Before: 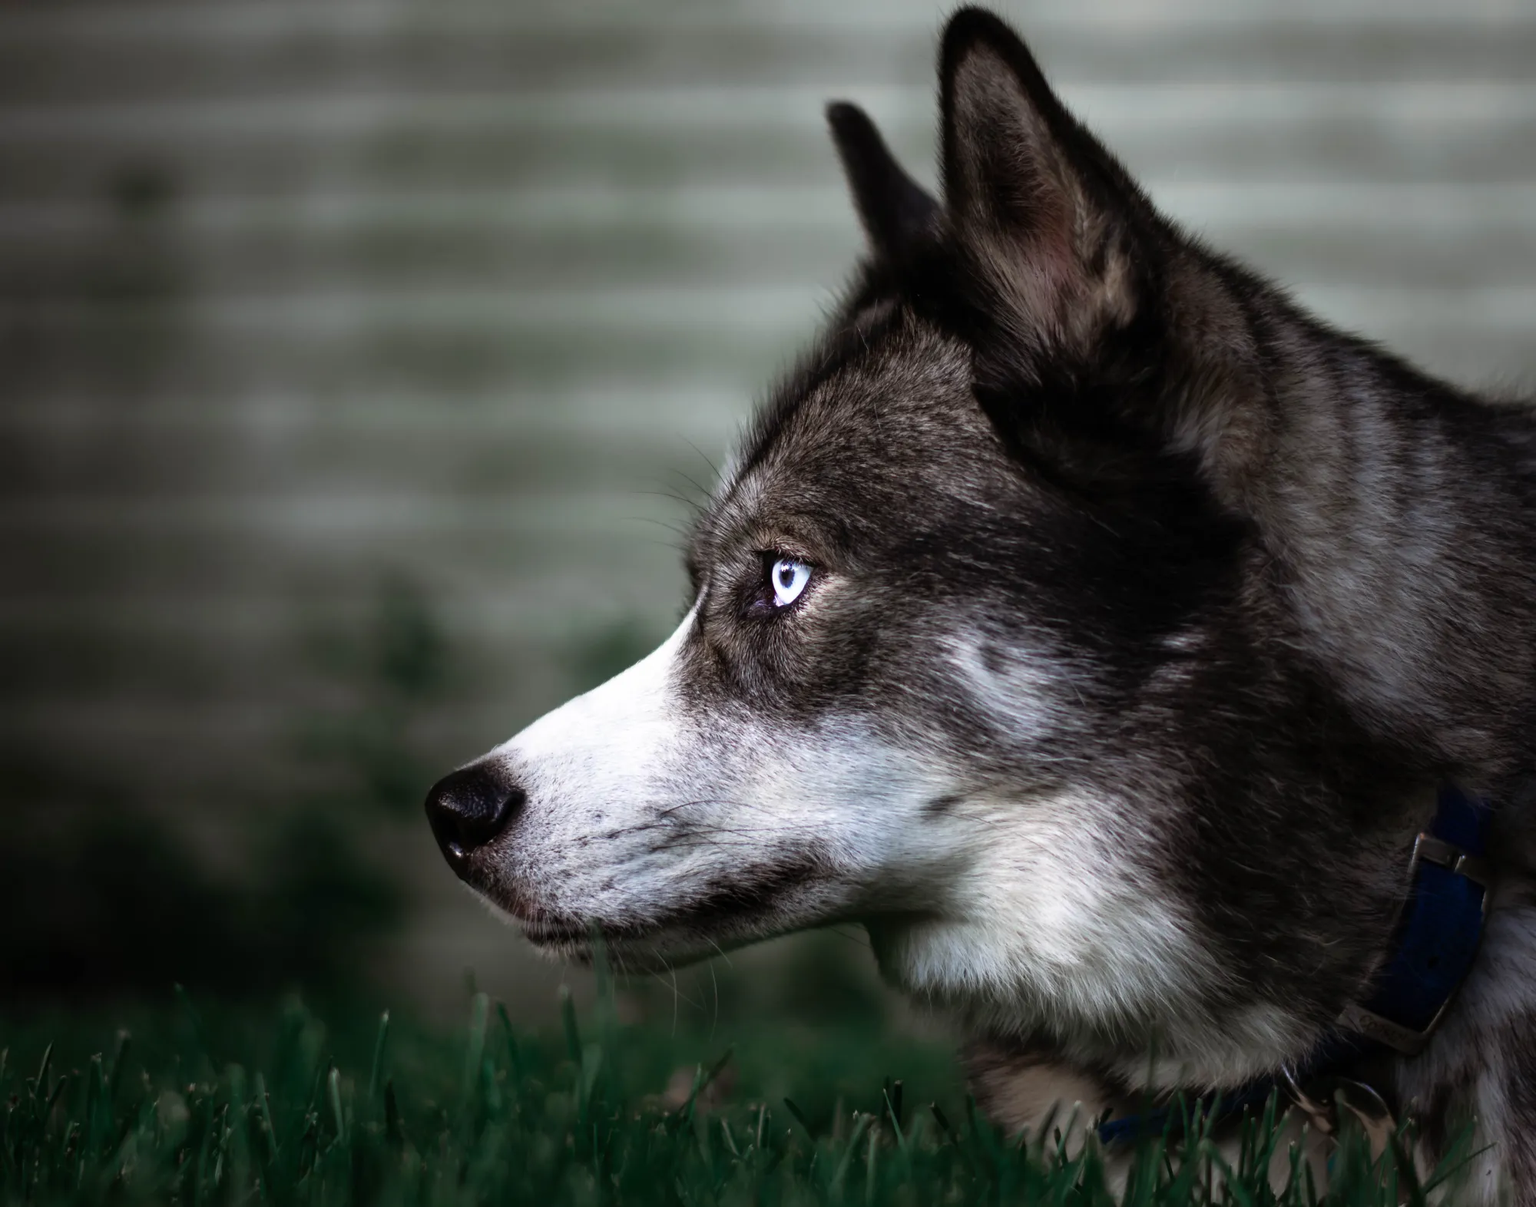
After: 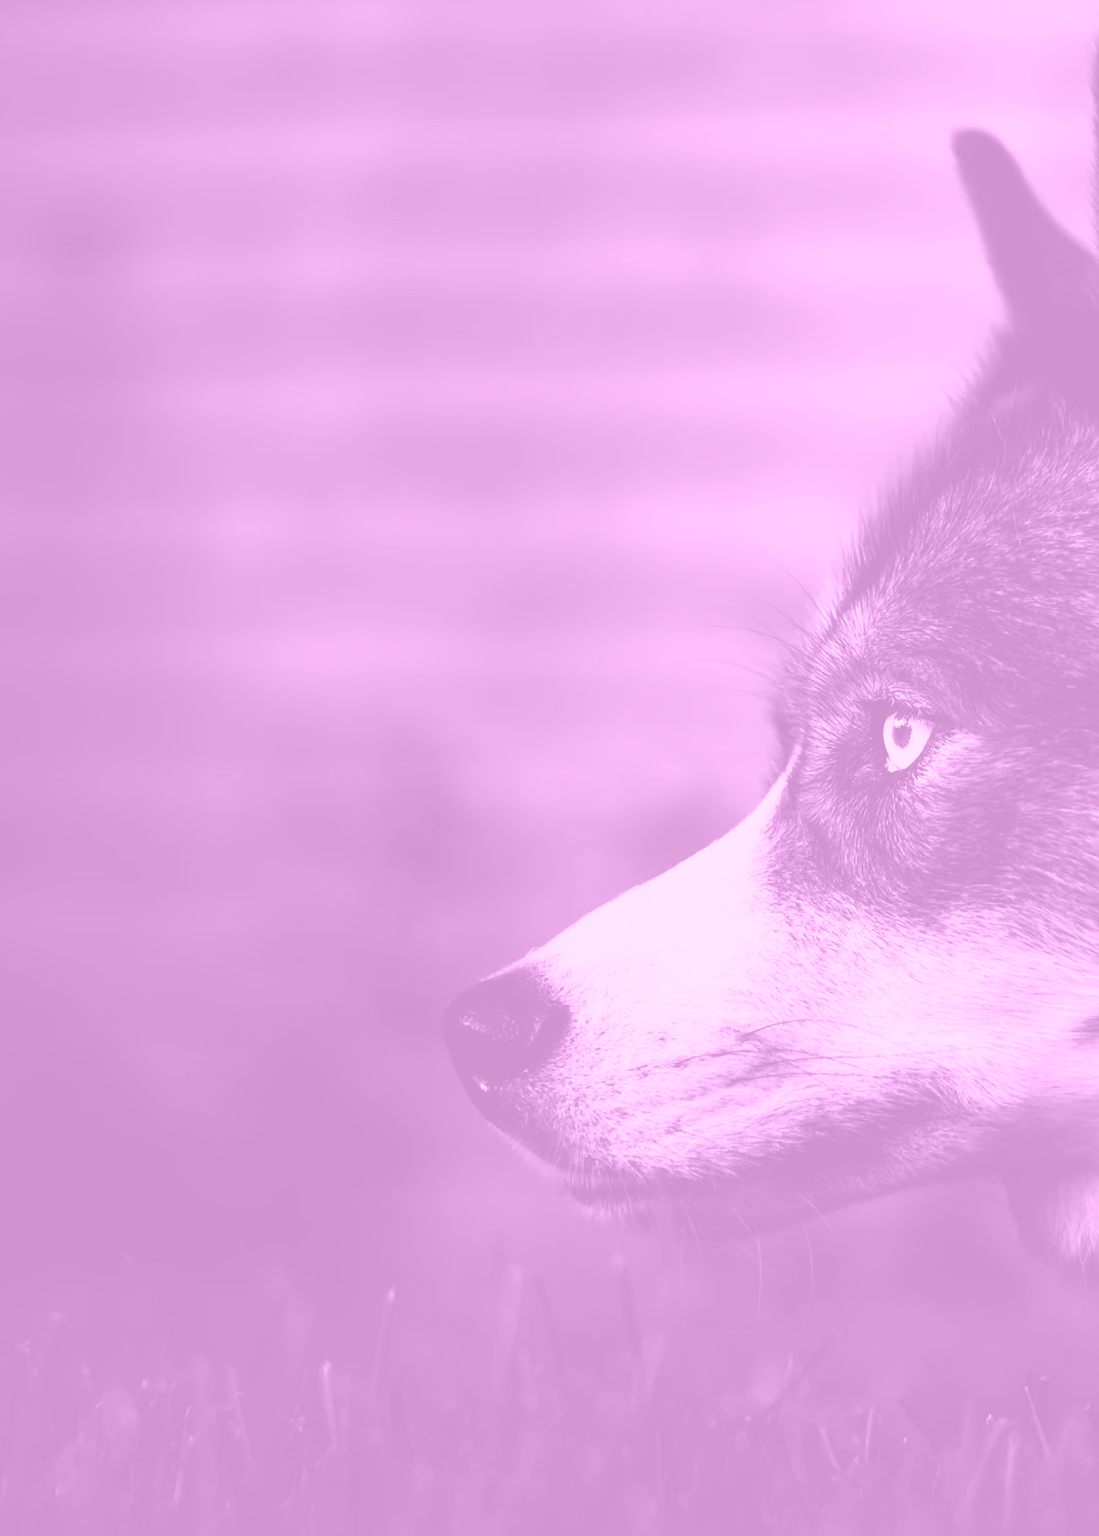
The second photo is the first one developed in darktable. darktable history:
colorize: hue 331.2°, saturation 75%, source mix 30.28%, lightness 70.52%, version 1
crop: left 5.114%, right 38.589%
contrast brightness saturation: contrast 0.19, brightness -0.11, saturation 0.21
sharpen: amount 0.2
